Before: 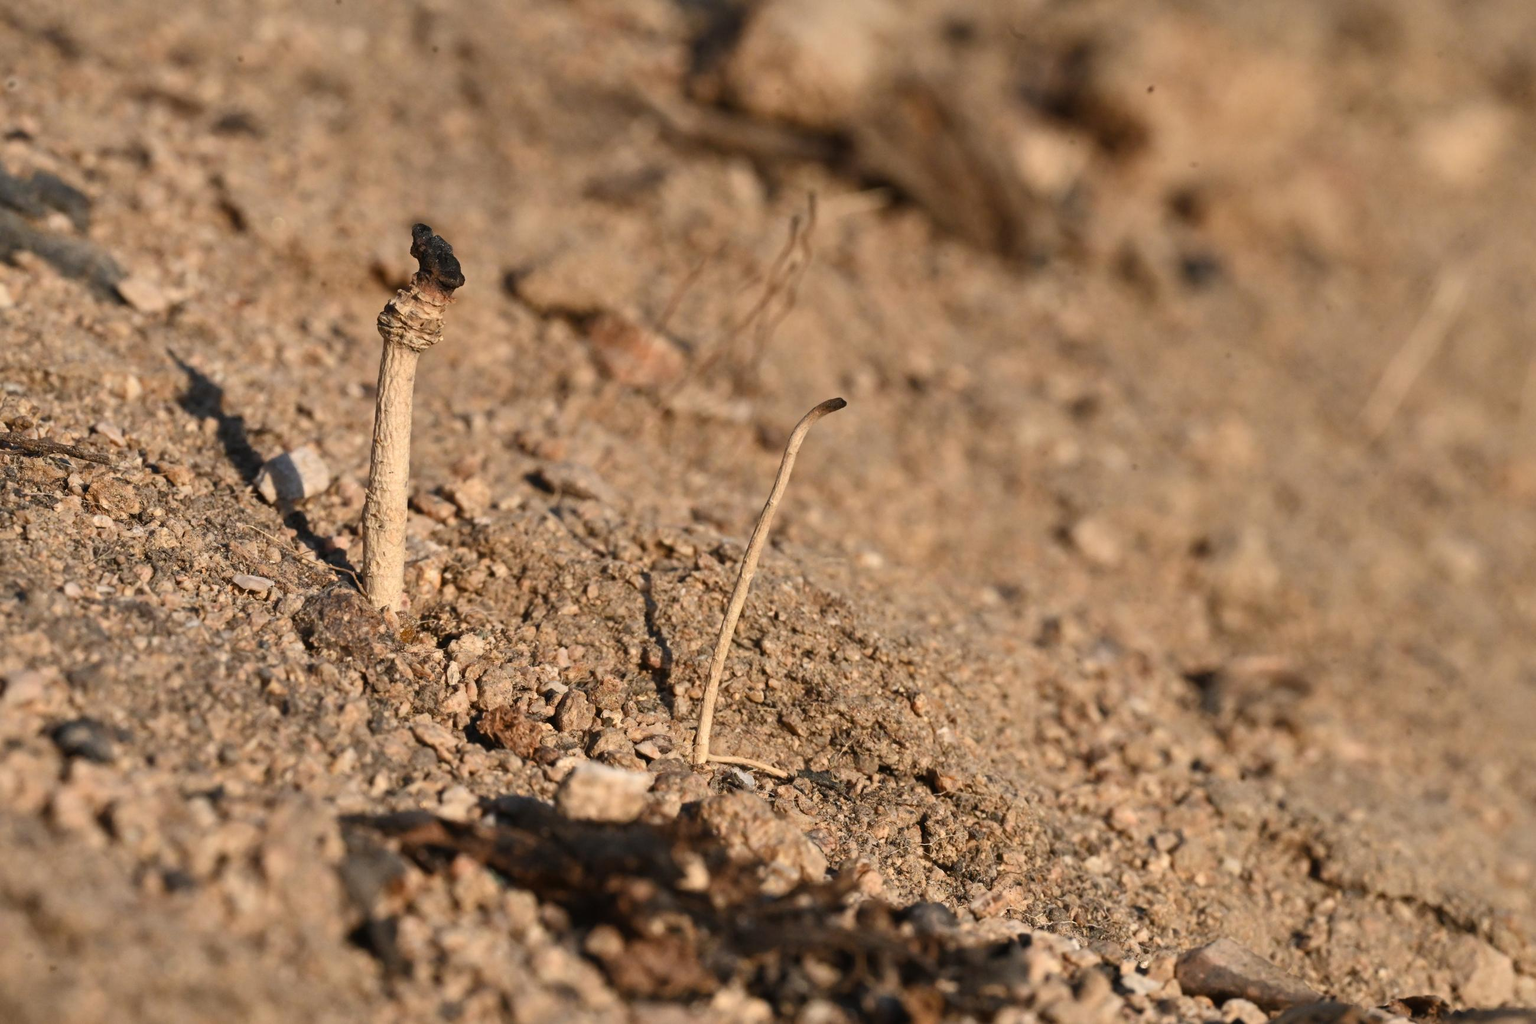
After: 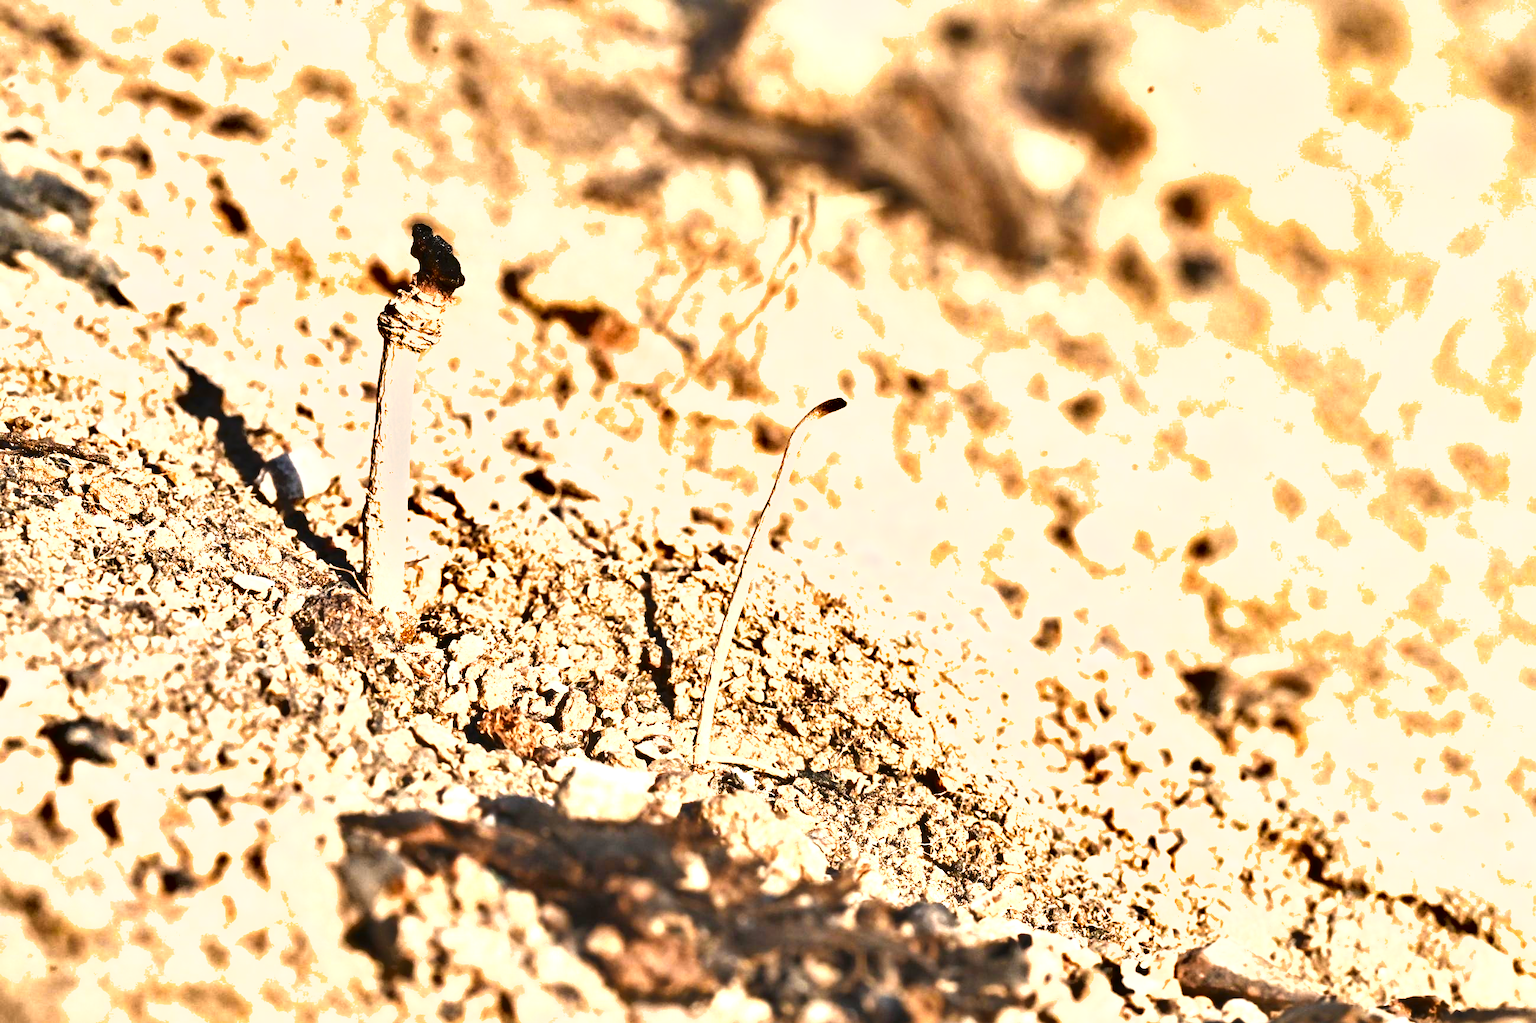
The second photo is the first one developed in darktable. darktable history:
shadows and highlights: low approximation 0.01, soften with gaussian
exposure: exposure 2.013 EV, compensate highlight preservation false
